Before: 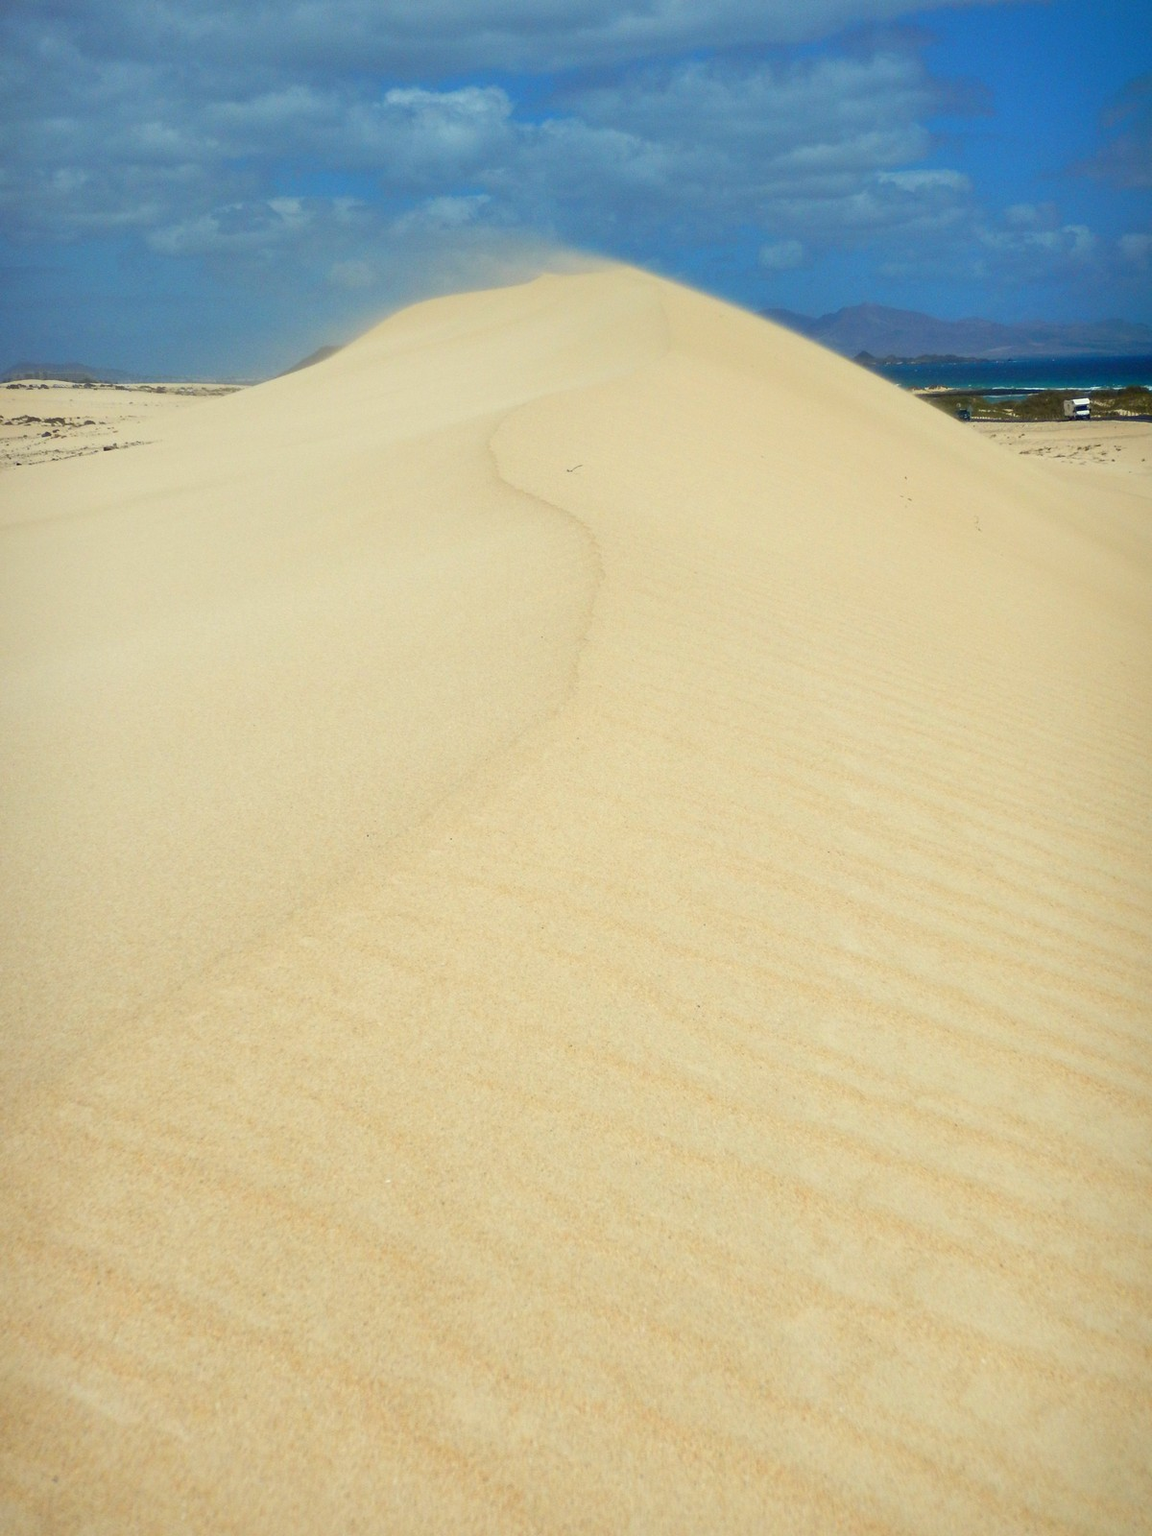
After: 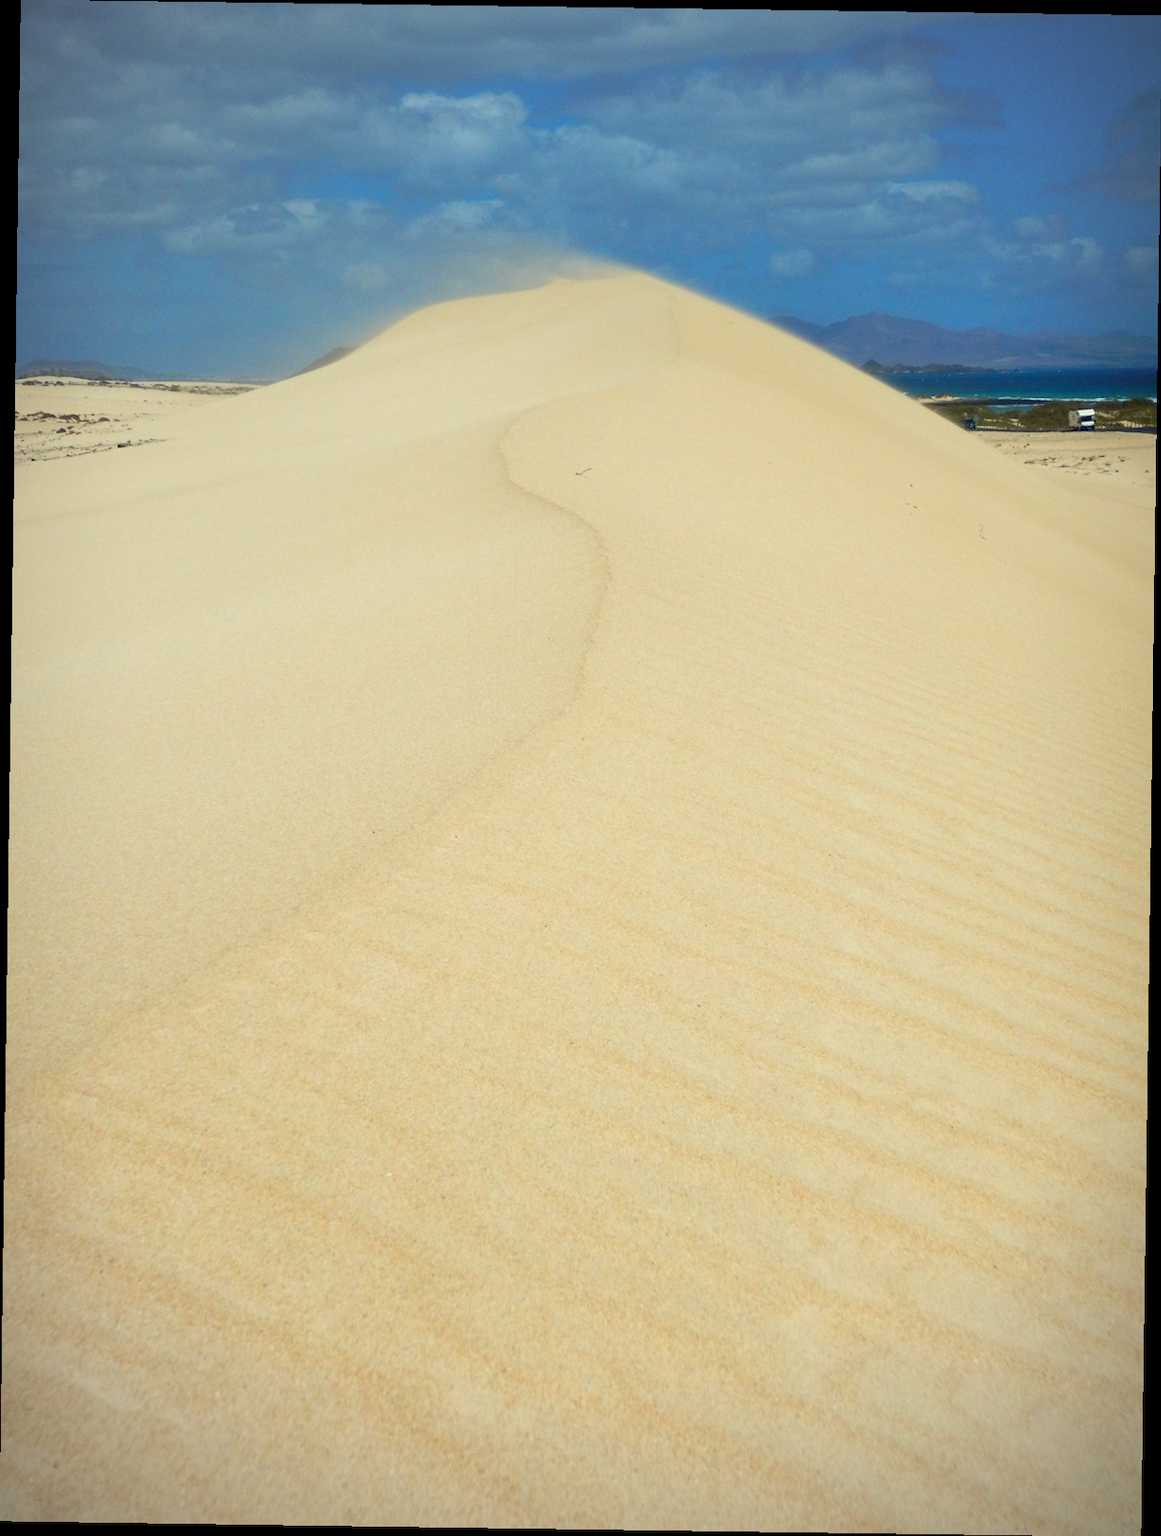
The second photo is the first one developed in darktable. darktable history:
vignetting: fall-off radius 60.92%
rotate and perspective: rotation 0.8°, automatic cropping off
base curve: preserve colors none
